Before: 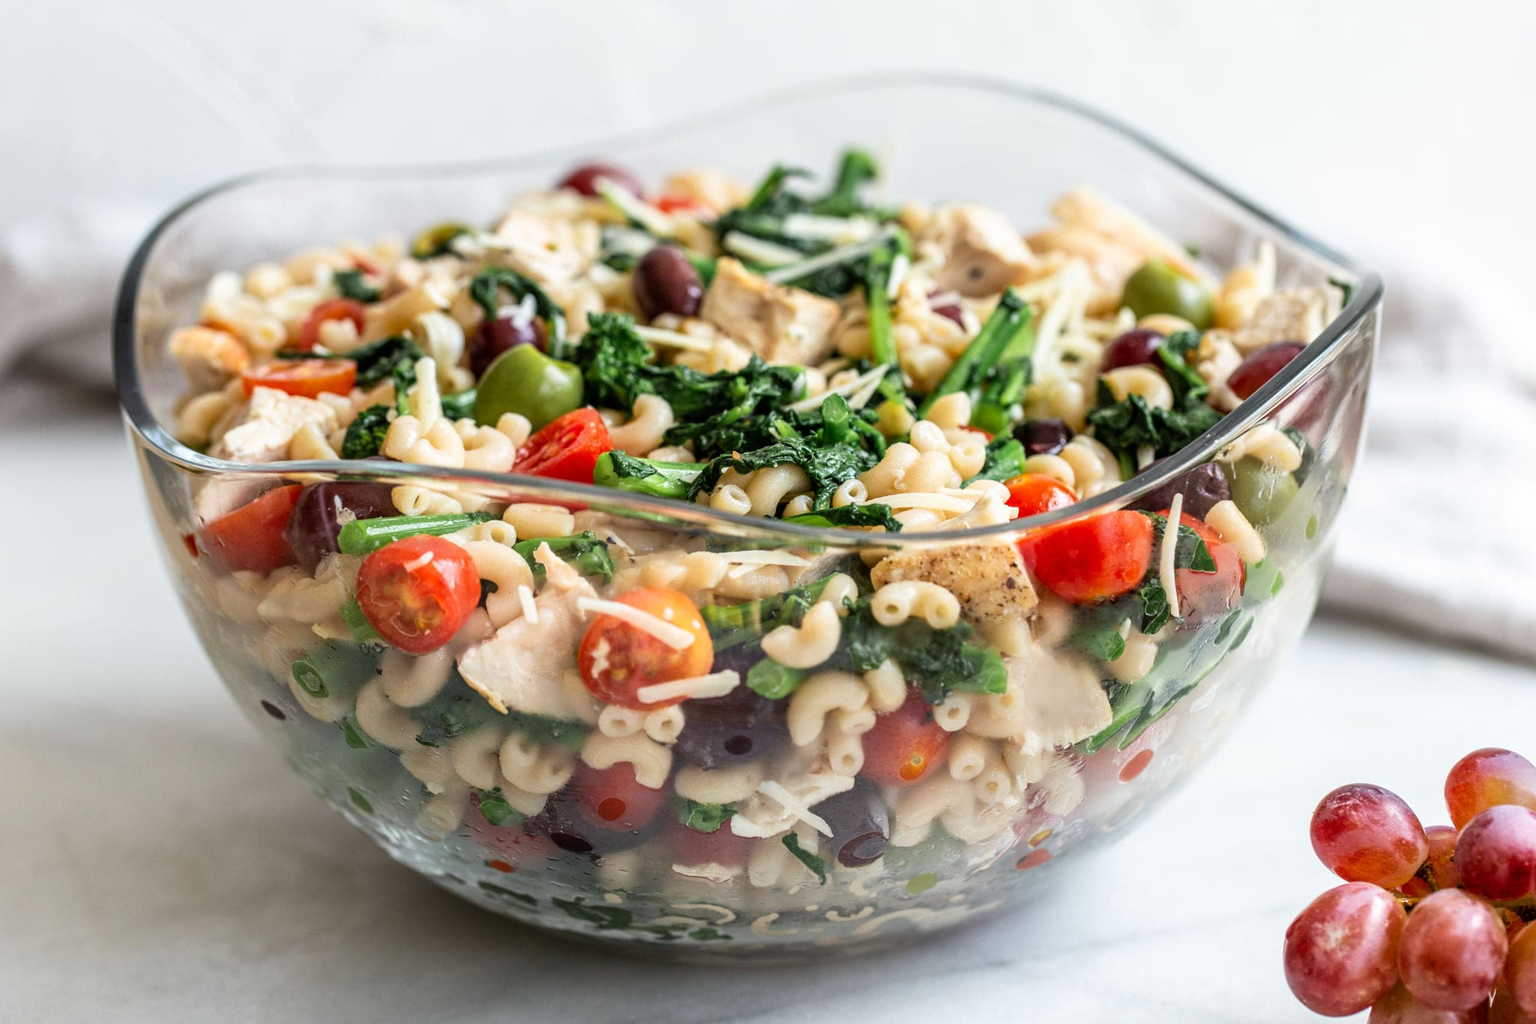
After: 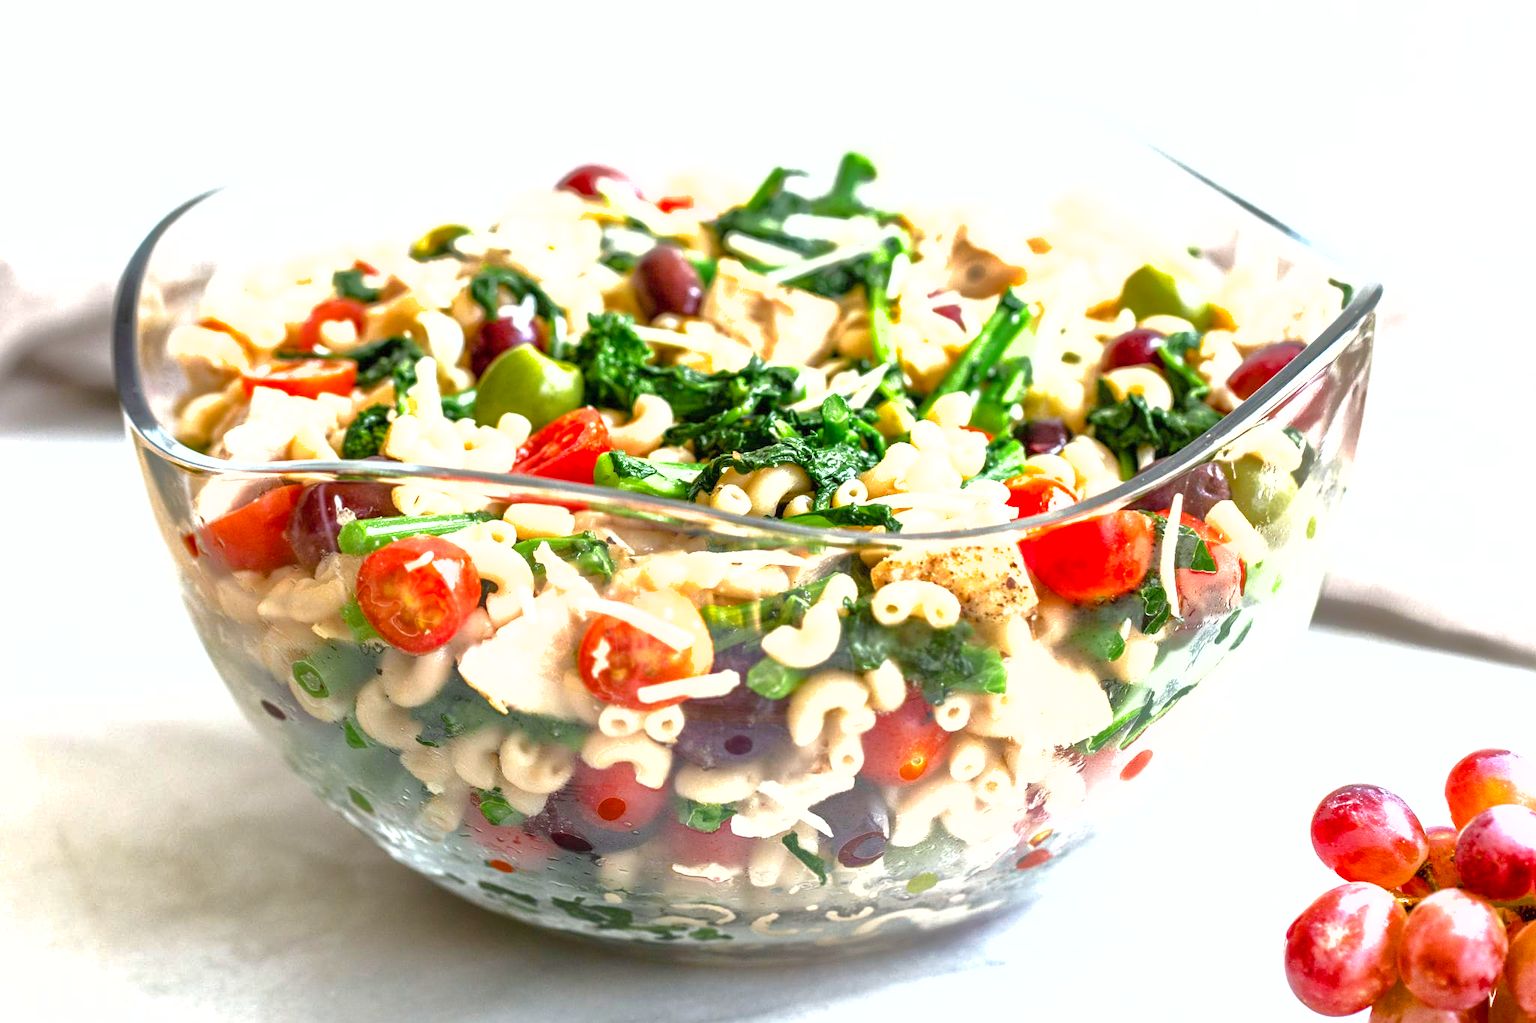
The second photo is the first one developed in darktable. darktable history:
exposure: black level correction 0, exposure 1.18 EV, compensate exposure bias true, compensate highlight preservation false
shadows and highlights: on, module defaults
color balance rgb: perceptual saturation grading › global saturation 26.544%, perceptual saturation grading › highlights -28.727%, perceptual saturation grading › mid-tones 15.673%, perceptual saturation grading › shadows 34.461%
